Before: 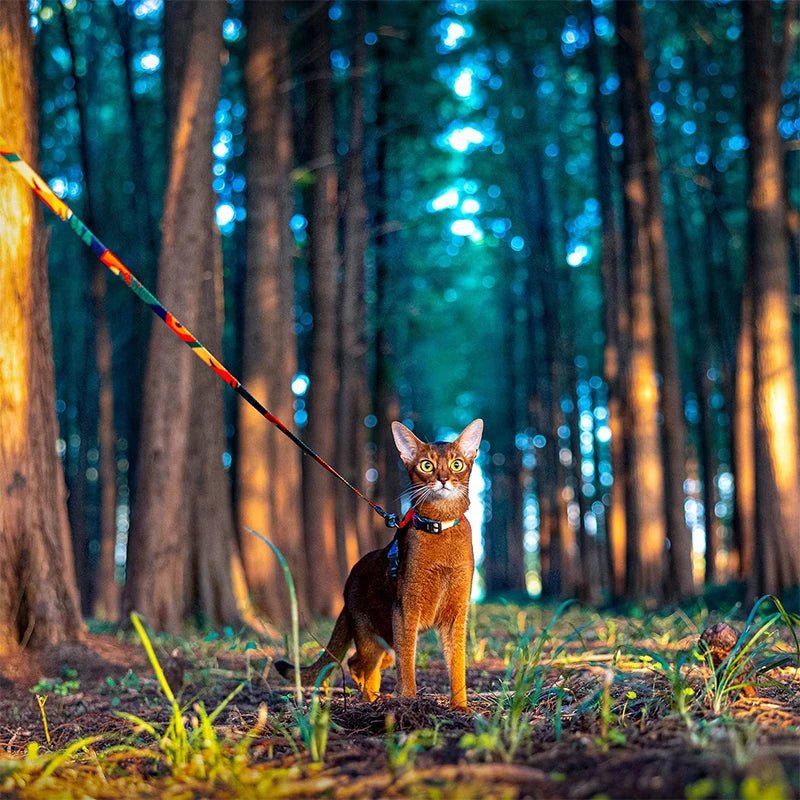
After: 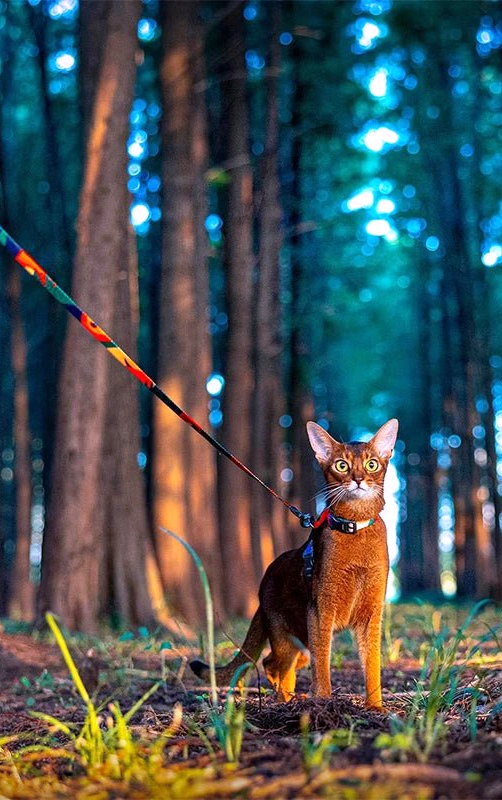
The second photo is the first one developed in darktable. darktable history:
crop: left 10.644%, right 26.528%
white balance: red 1.05, blue 1.072
